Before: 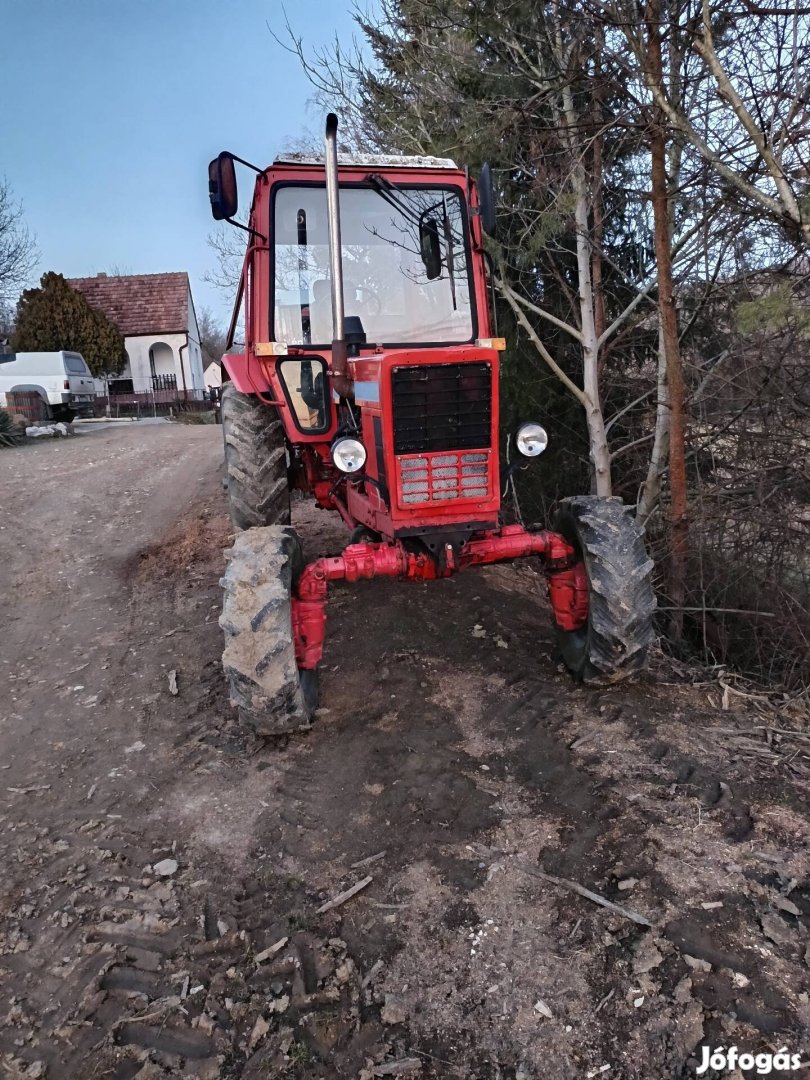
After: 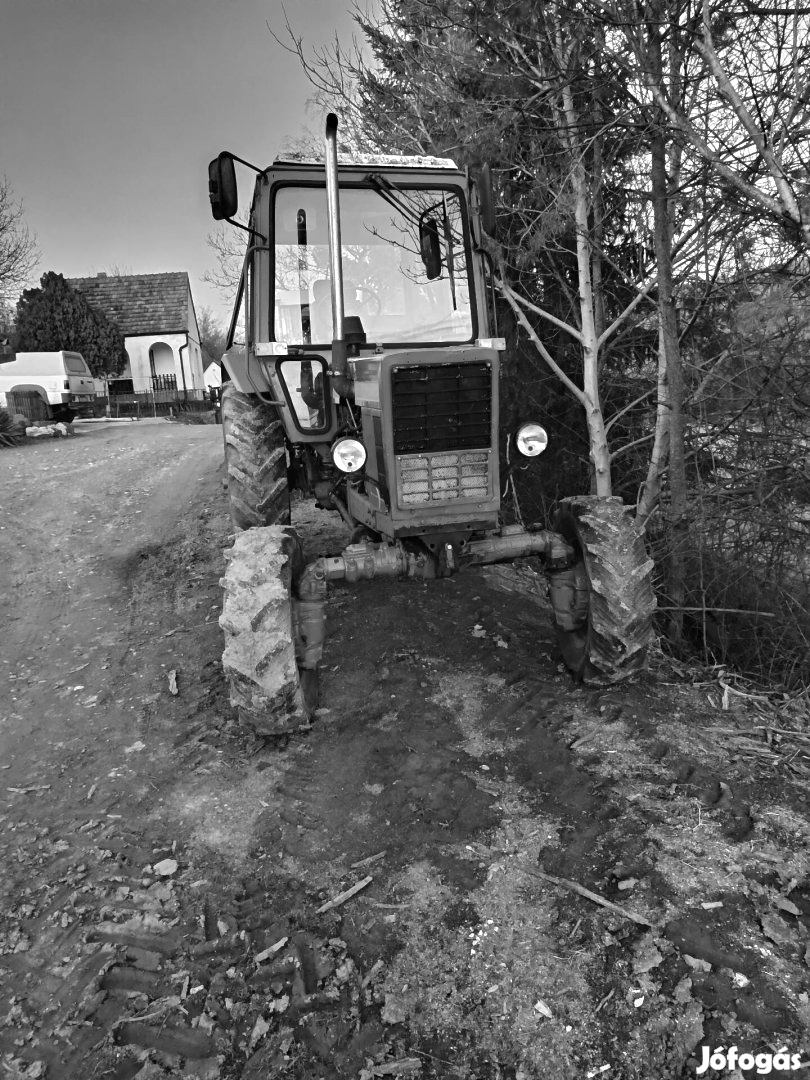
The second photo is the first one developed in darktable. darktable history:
monochrome: a 26.22, b 42.67, size 0.8
color balance rgb: linear chroma grading › global chroma 20%, perceptual saturation grading › global saturation 25%, perceptual brilliance grading › global brilliance 20%, global vibrance 20%
